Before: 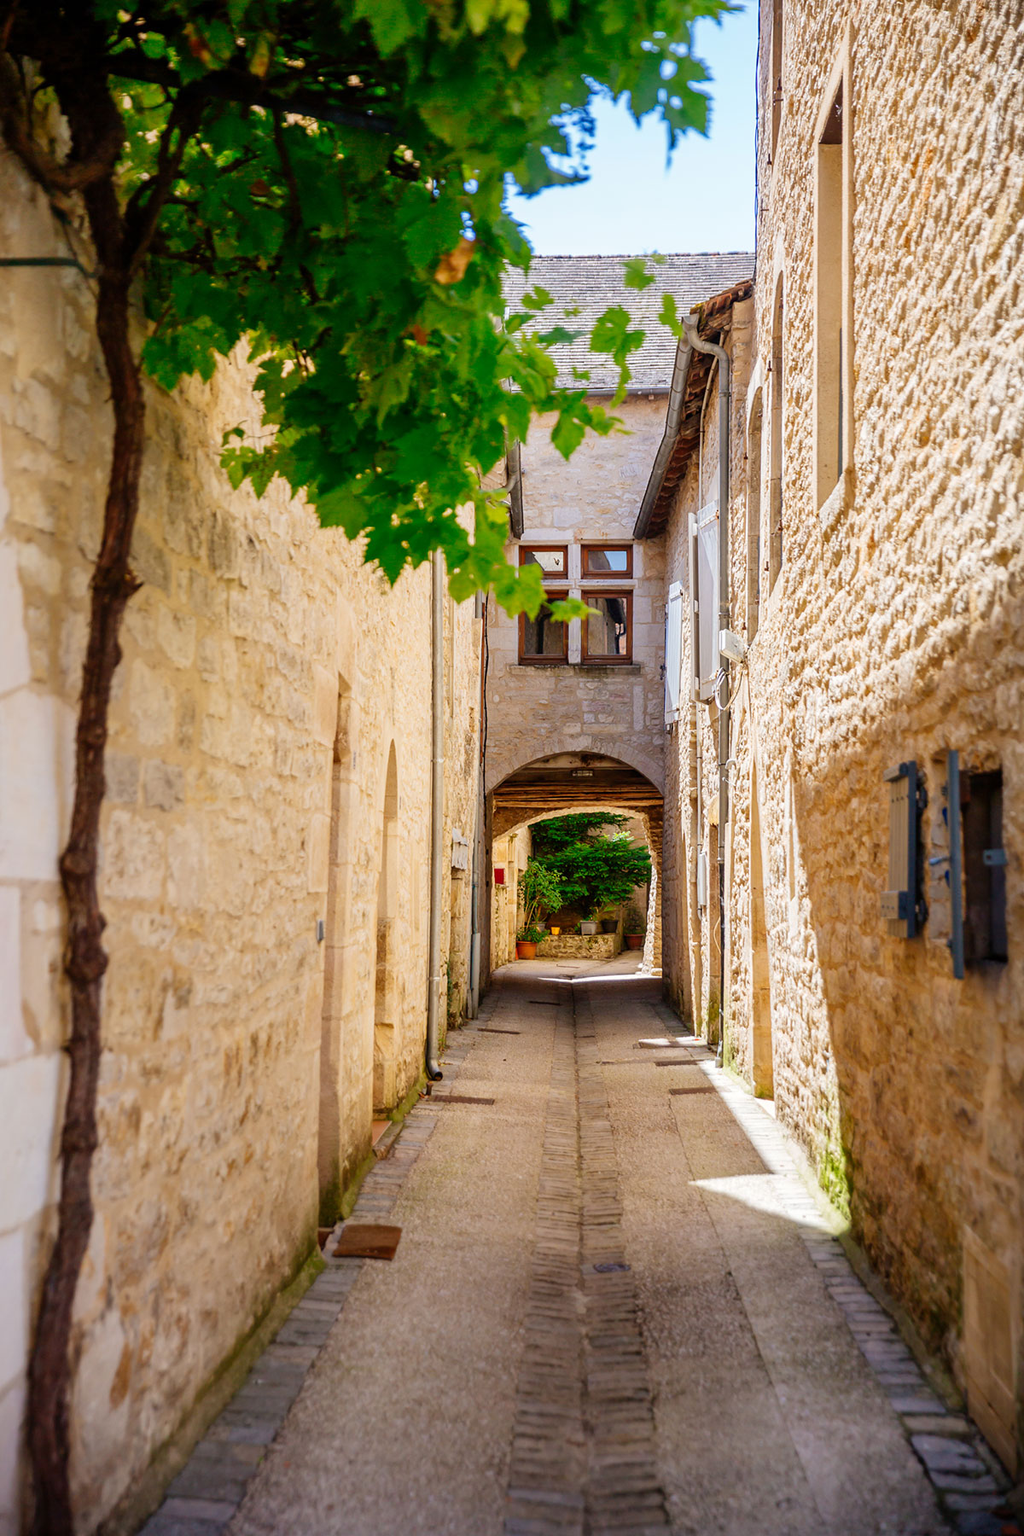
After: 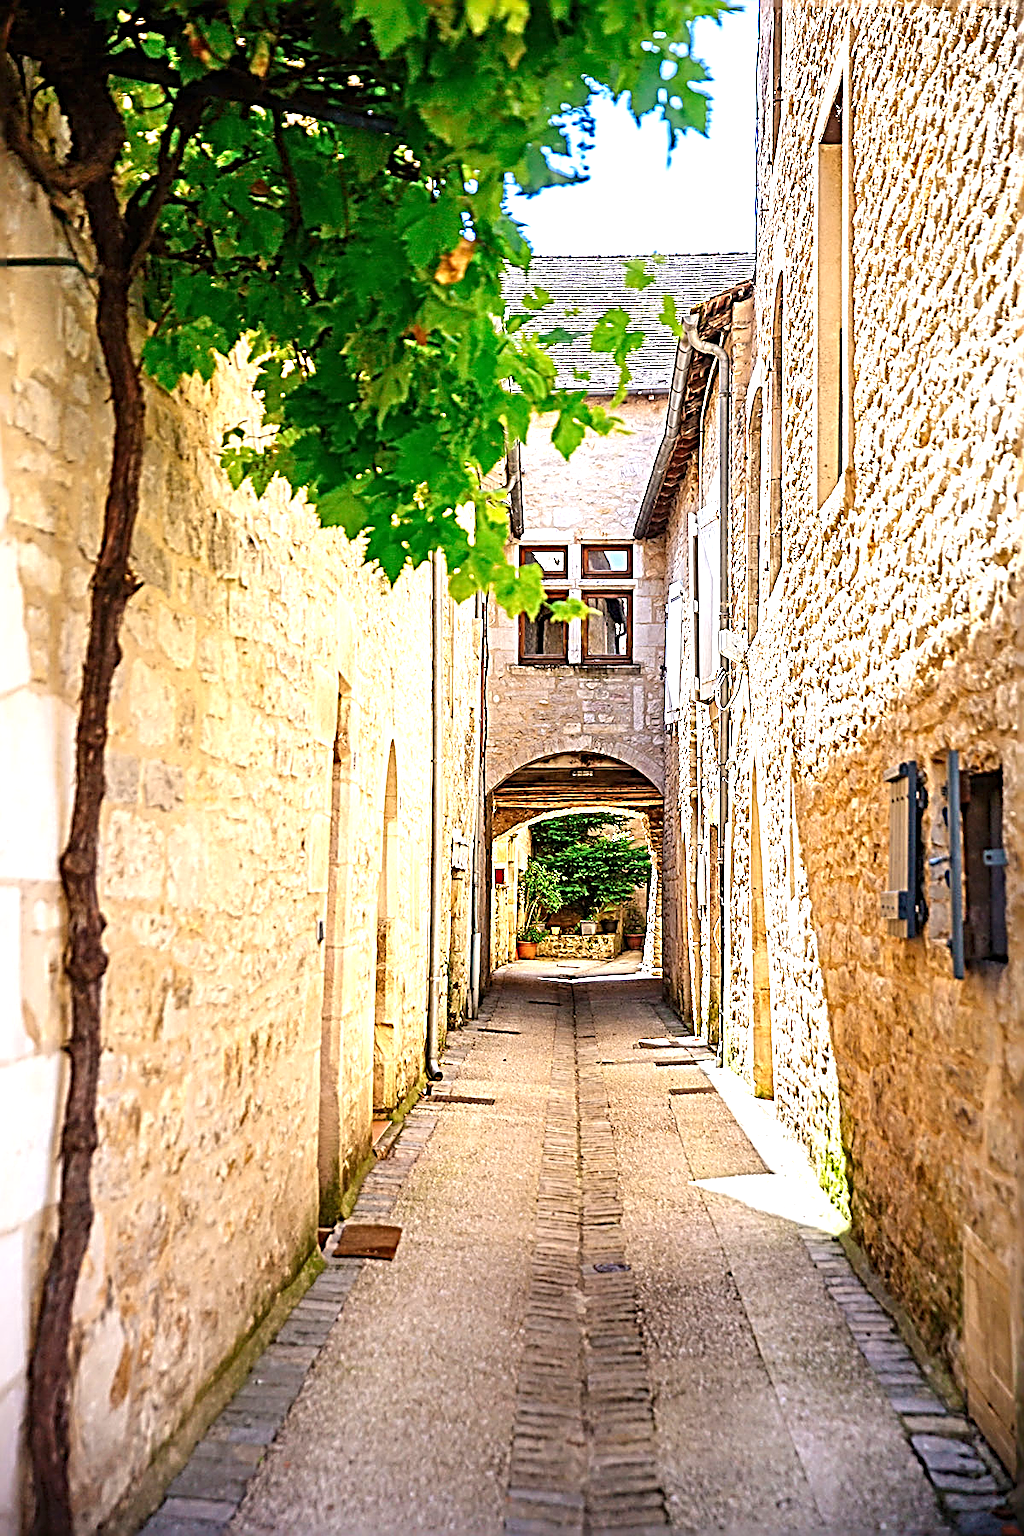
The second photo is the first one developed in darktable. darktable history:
sharpen: radius 3.194, amount 1.743
exposure: black level correction 0, exposure 1.001 EV, compensate highlight preservation false
